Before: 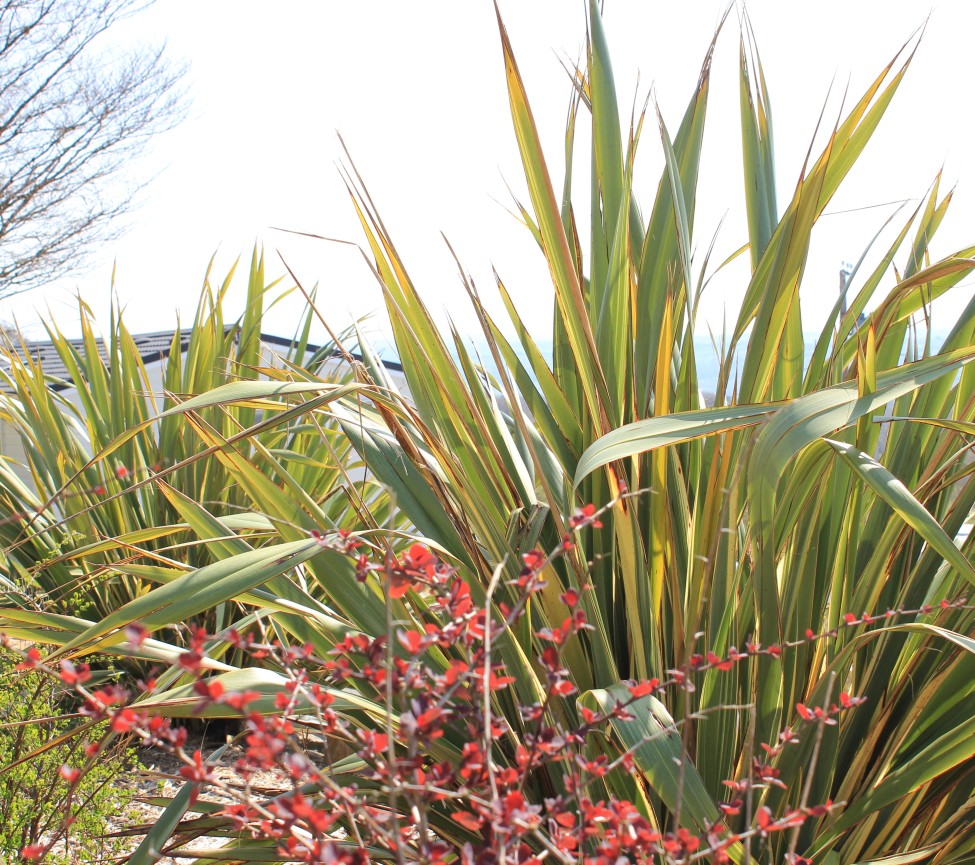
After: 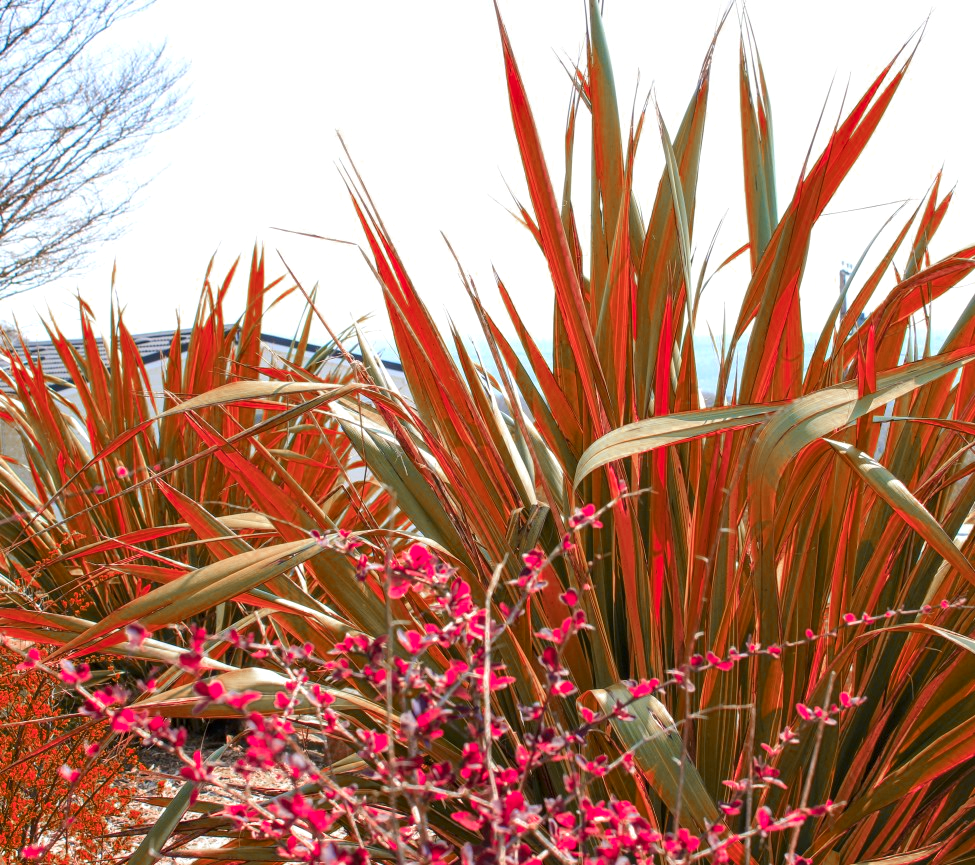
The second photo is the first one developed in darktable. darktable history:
local contrast: detail 130%
color balance rgb: linear chroma grading › global chroma 15%, perceptual saturation grading › global saturation 30%
color zones: curves: ch0 [(0.006, 0.385) (0.143, 0.563) (0.243, 0.321) (0.352, 0.464) (0.516, 0.456) (0.625, 0.5) (0.75, 0.5) (0.875, 0.5)]; ch1 [(0, 0.5) (0.134, 0.504) (0.246, 0.463) (0.421, 0.515) (0.5, 0.56) (0.625, 0.5) (0.75, 0.5) (0.875, 0.5)]; ch2 [(0, 0.5) (0.131, 0.426) (0.307, 0.289) (0.38, 0.188) (0.513, 0.216) (0.625, 0.548) (0.75, 0.468) (0.838, 0.396) (0.971, 0.311)]
